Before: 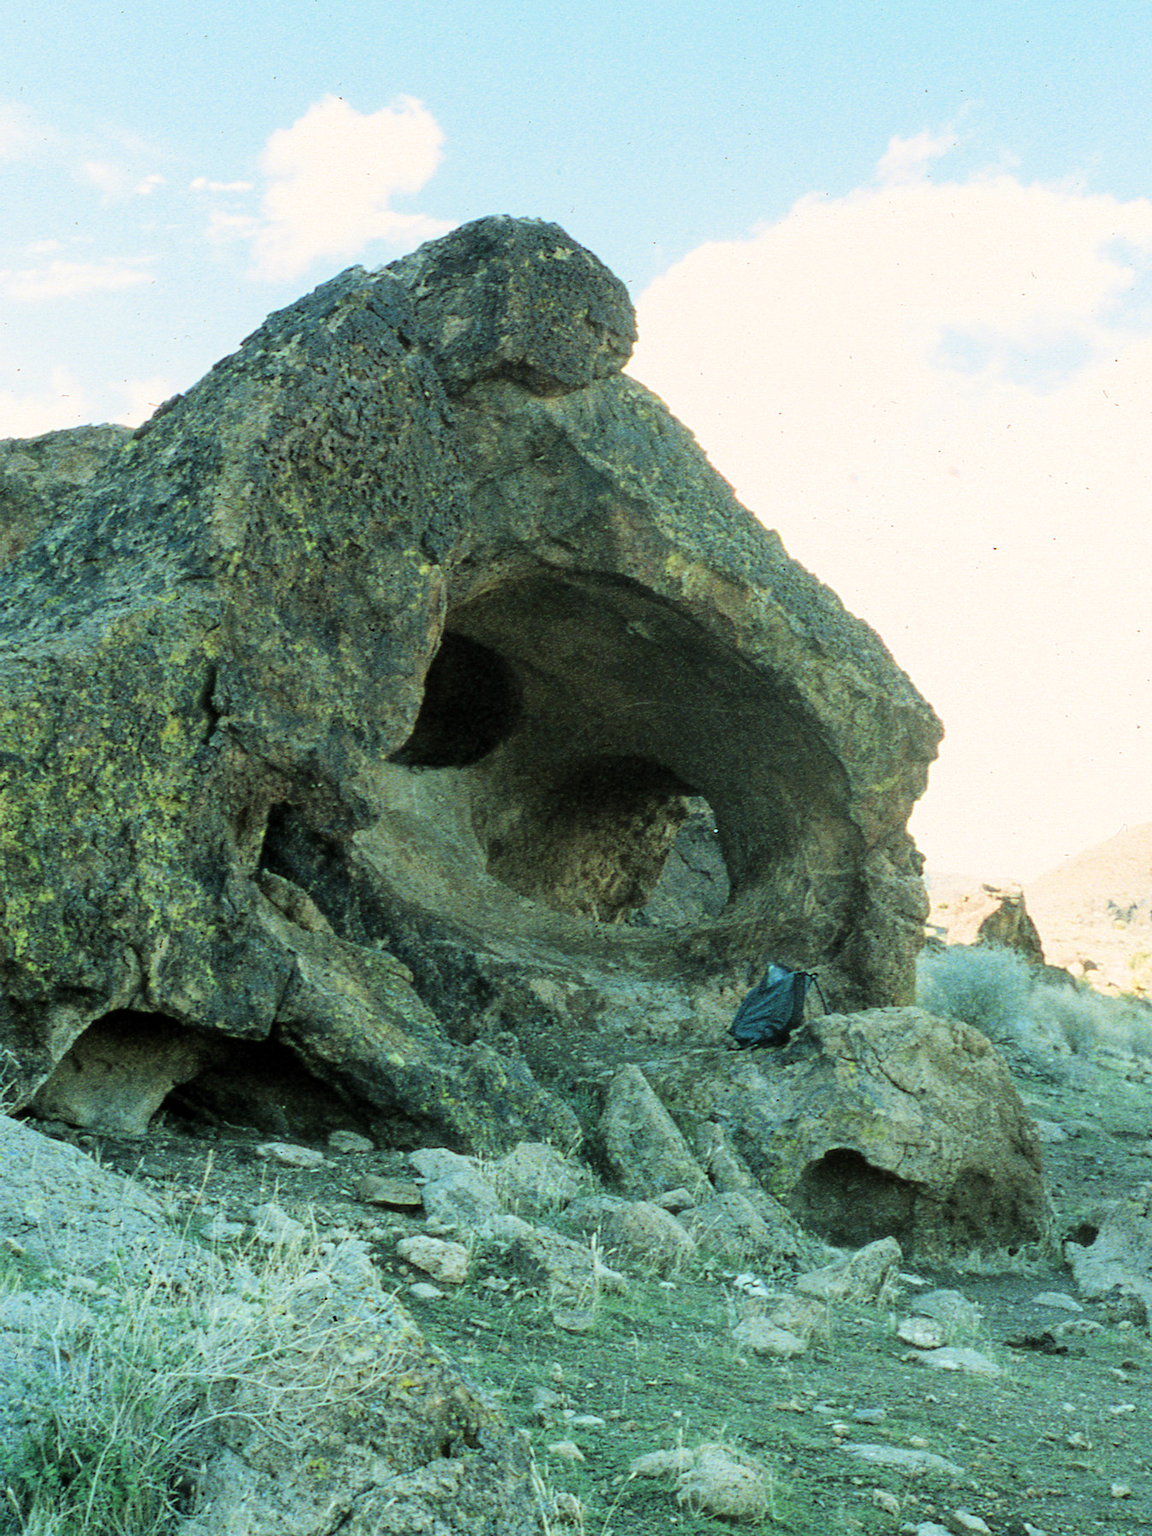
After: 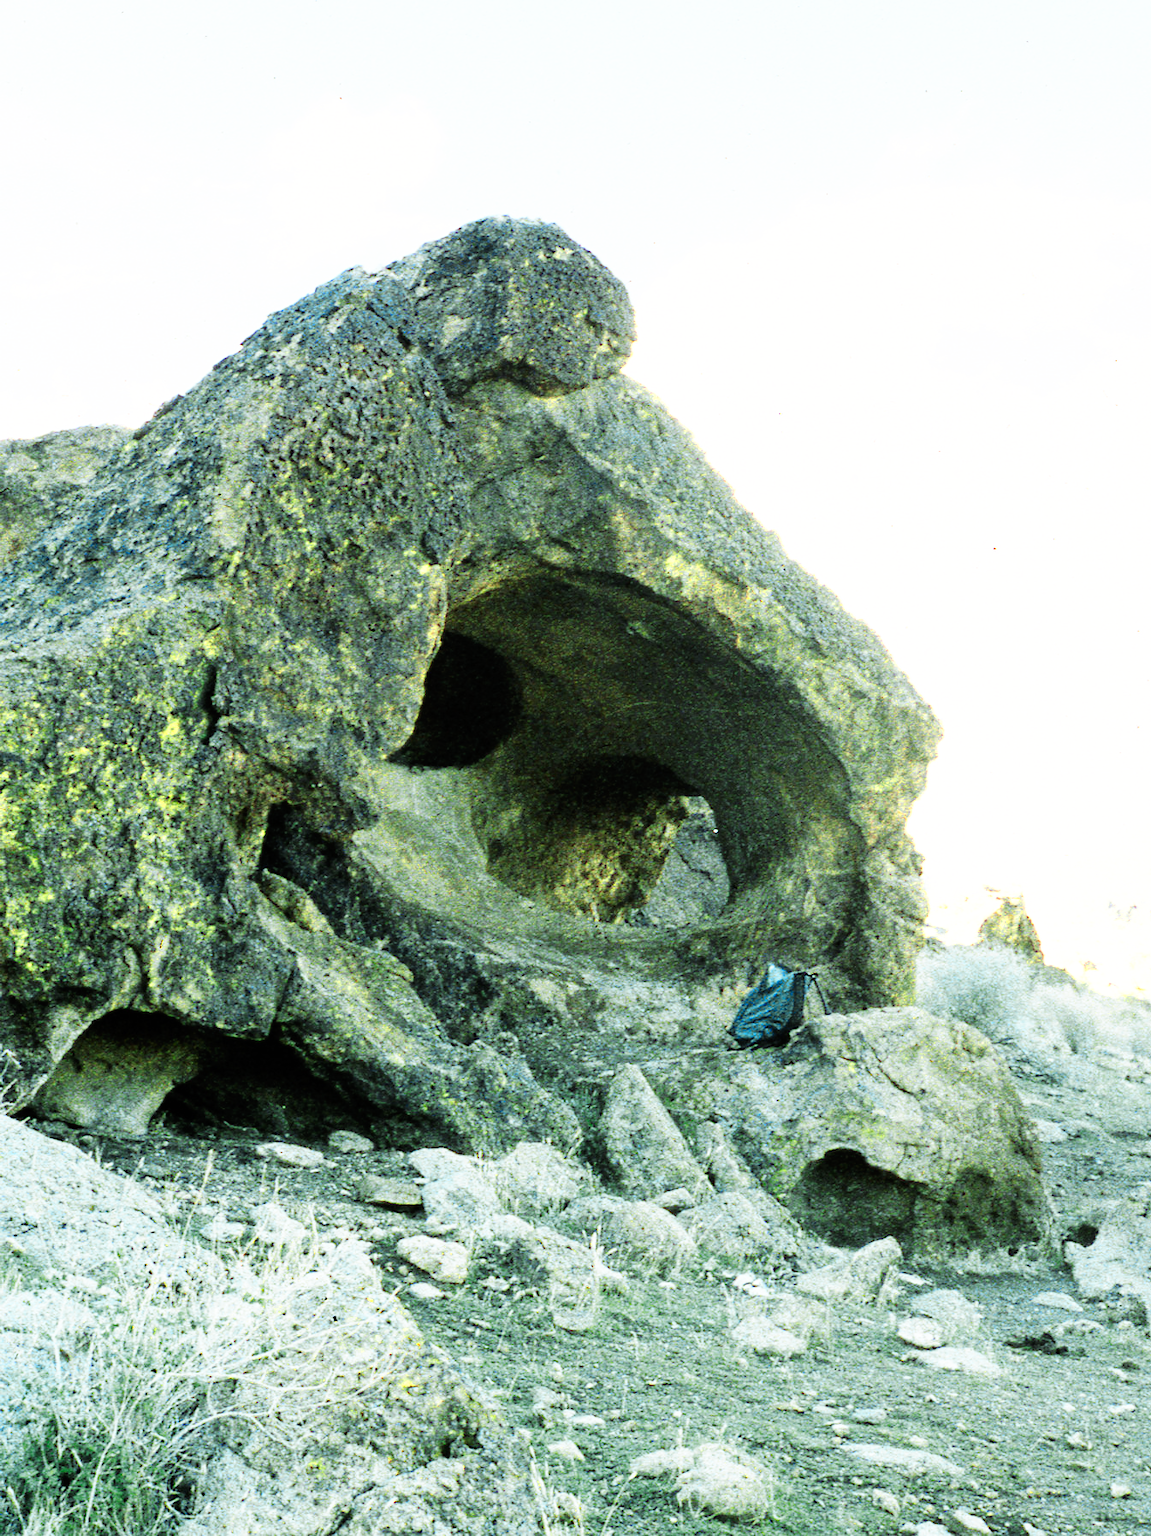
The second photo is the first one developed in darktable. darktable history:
color zones: curves: ch0 [(0.004, 0.305) (0.261, 0.623) (0.389, 0.399) (0.708, 0.571) (0.947, 0.34)]; ch1 [(0.025, 0.645) (0.229, 0.584) (0.326, 0.551) (0.484, 0.262) (0.757, 0.643)]
tone equalizer: on, module defaults
base curve: curves: ch0 [(0, 0) (0.007, 0.004) (0.027, 0.03) (0.046, 0.07) (0.207, 0.54) (0.442, 0.872) (0.673, 0.972) (1, 1)], preserve colors none
